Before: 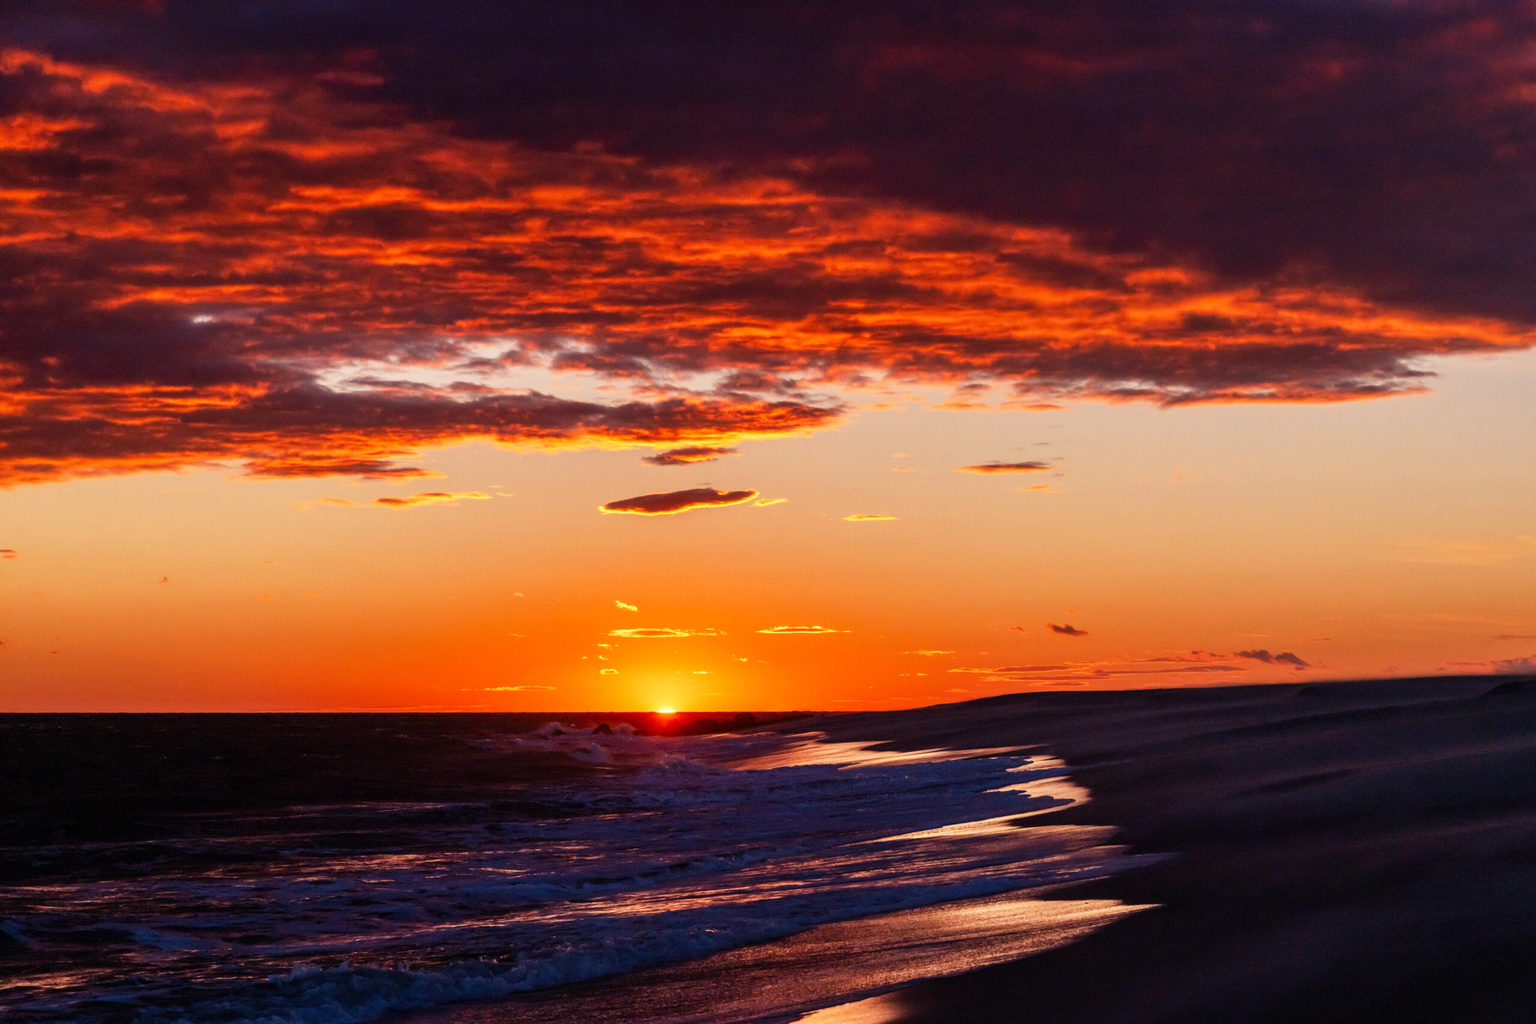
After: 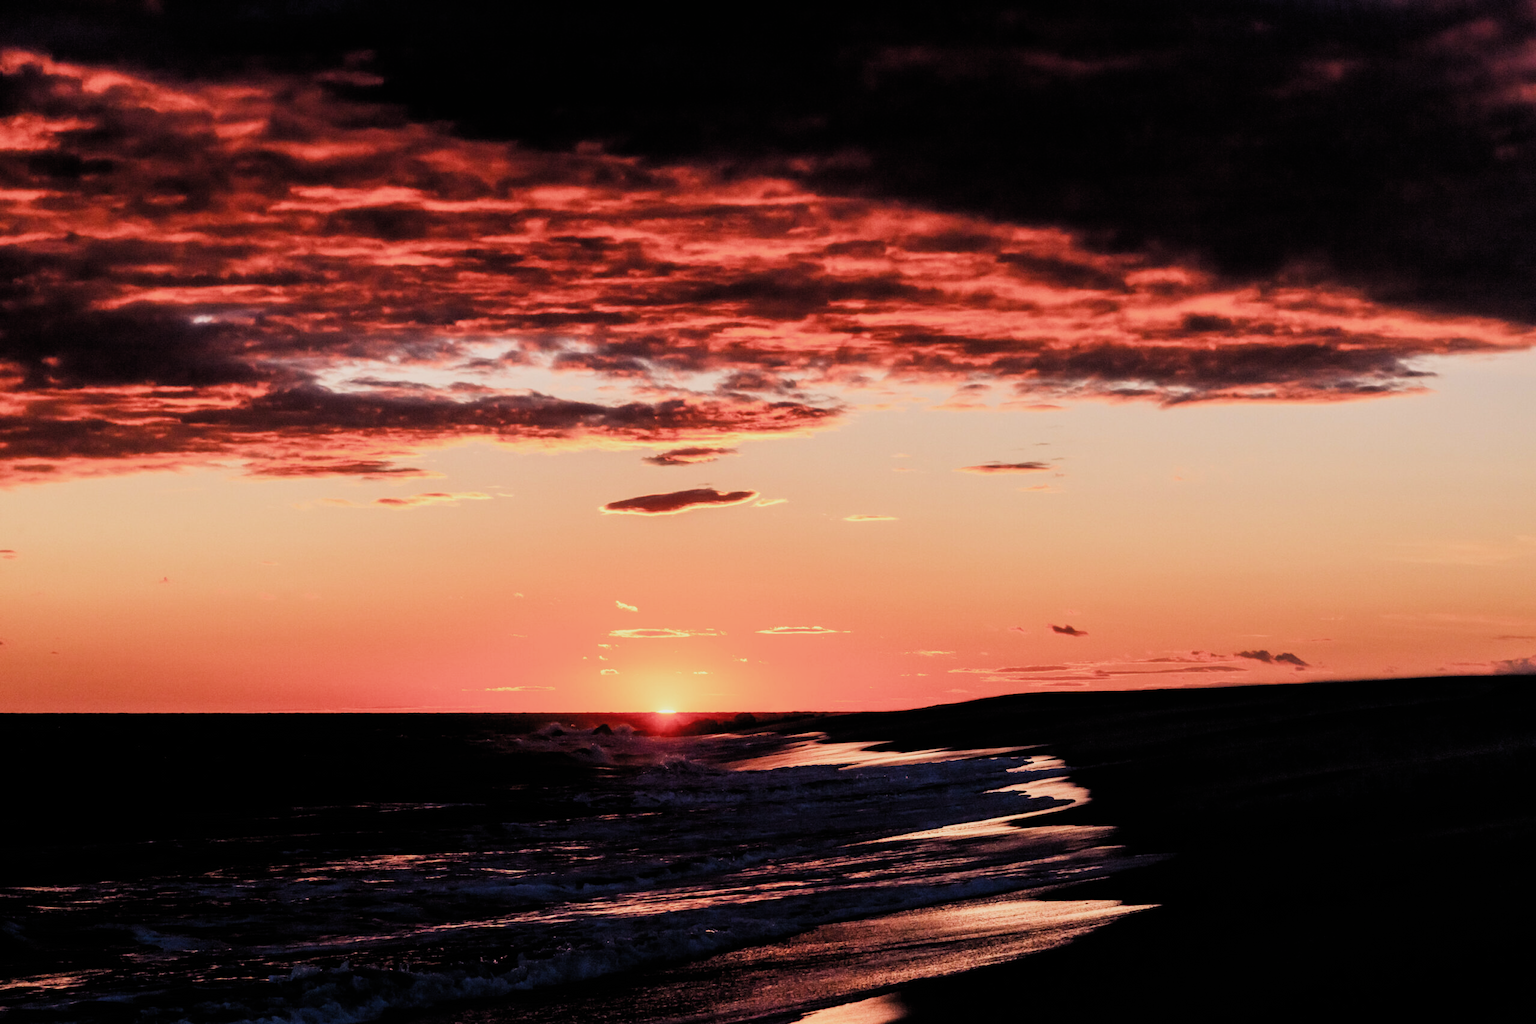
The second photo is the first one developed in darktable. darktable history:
filmic rgb: black relative exposure -4.98 EV, white relative exposure 3.99 EV, hardness 2.89, contrast 1.405, color science v4 (2020)
